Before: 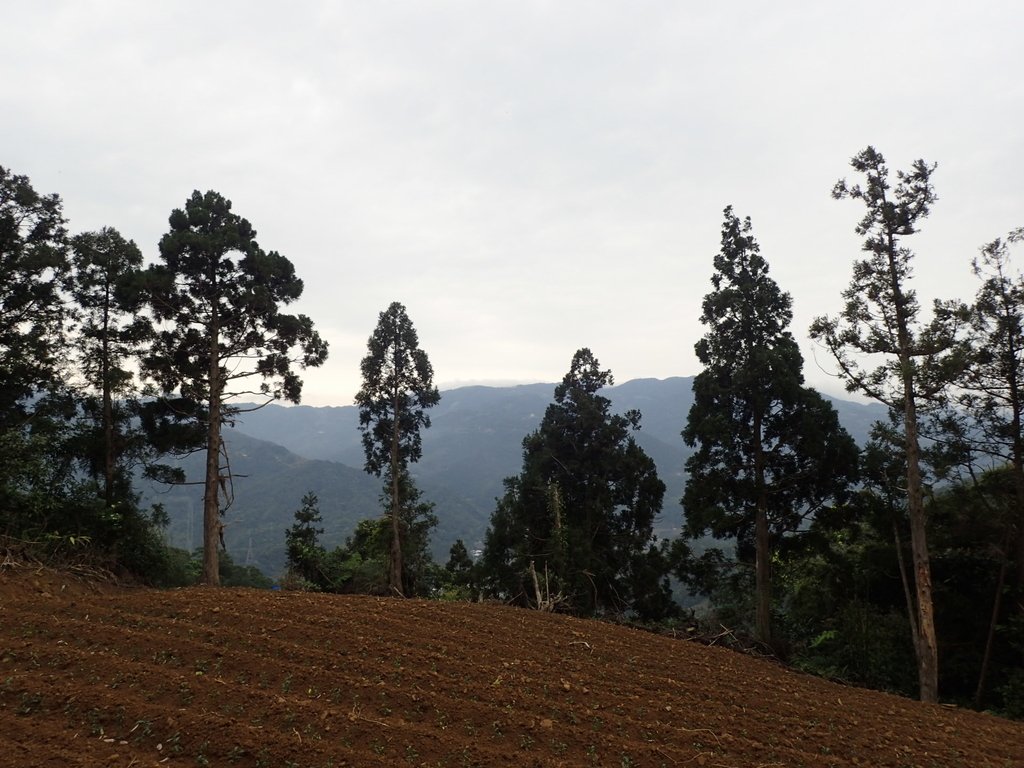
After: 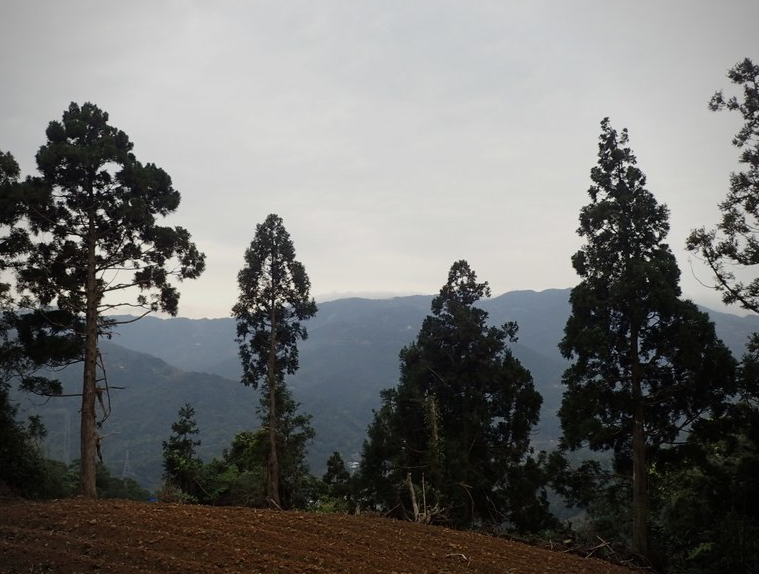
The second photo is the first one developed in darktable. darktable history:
exposure: exposure -0.4 EV, compensate exposure bias true, compensate highlight preservation false
crop and rotate: left 12.077%, top 11.461%, right 13.793%, bottom 13.725%
vignetting: on, module defaults
